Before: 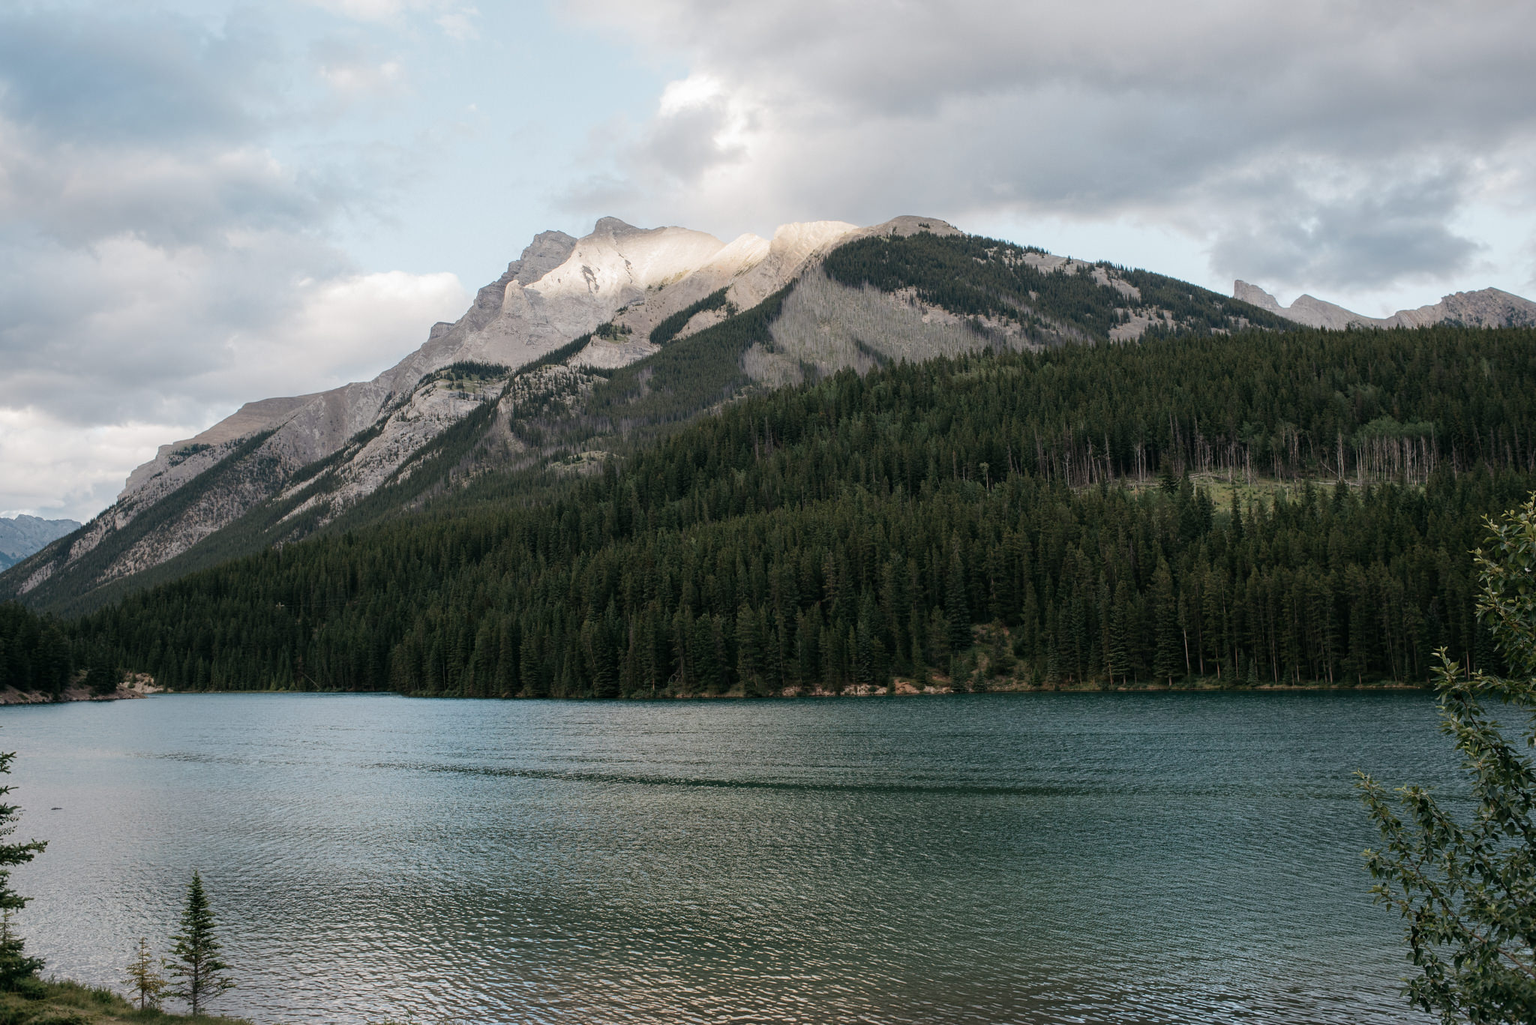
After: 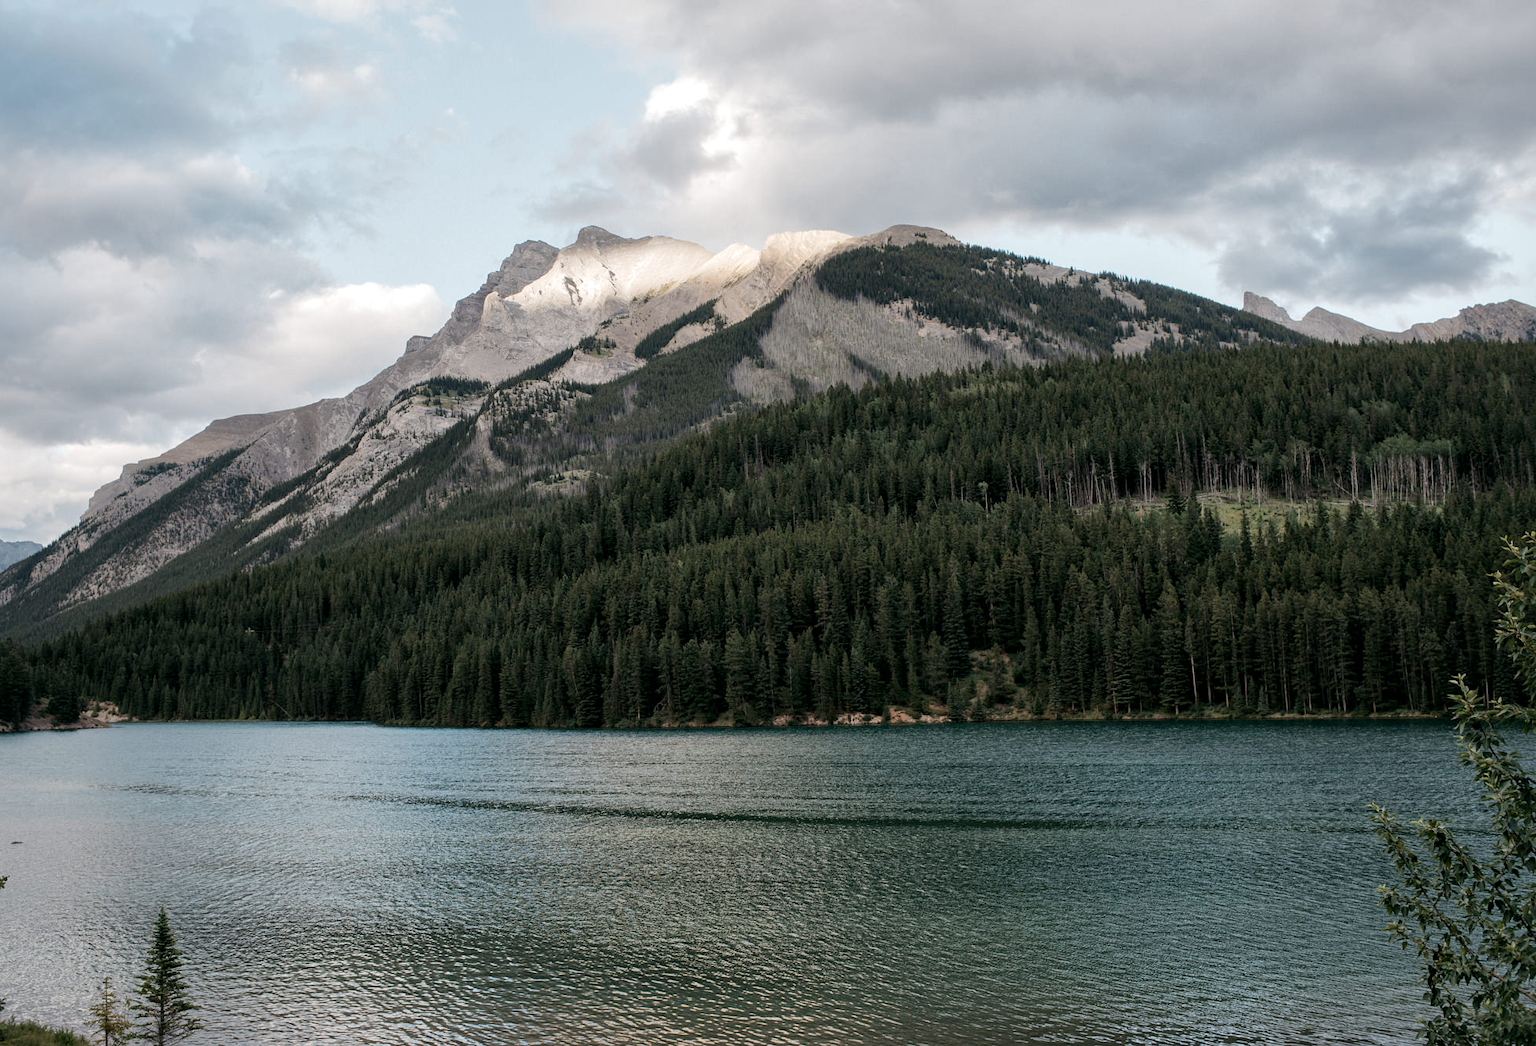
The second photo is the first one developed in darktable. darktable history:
crop and rotate: left 2.652%, right 1.337%, bottom 1.938%
local contrast: mode bilateral grid, contrast 21, coarseness 51, detail 144%, midtone range 0.2
